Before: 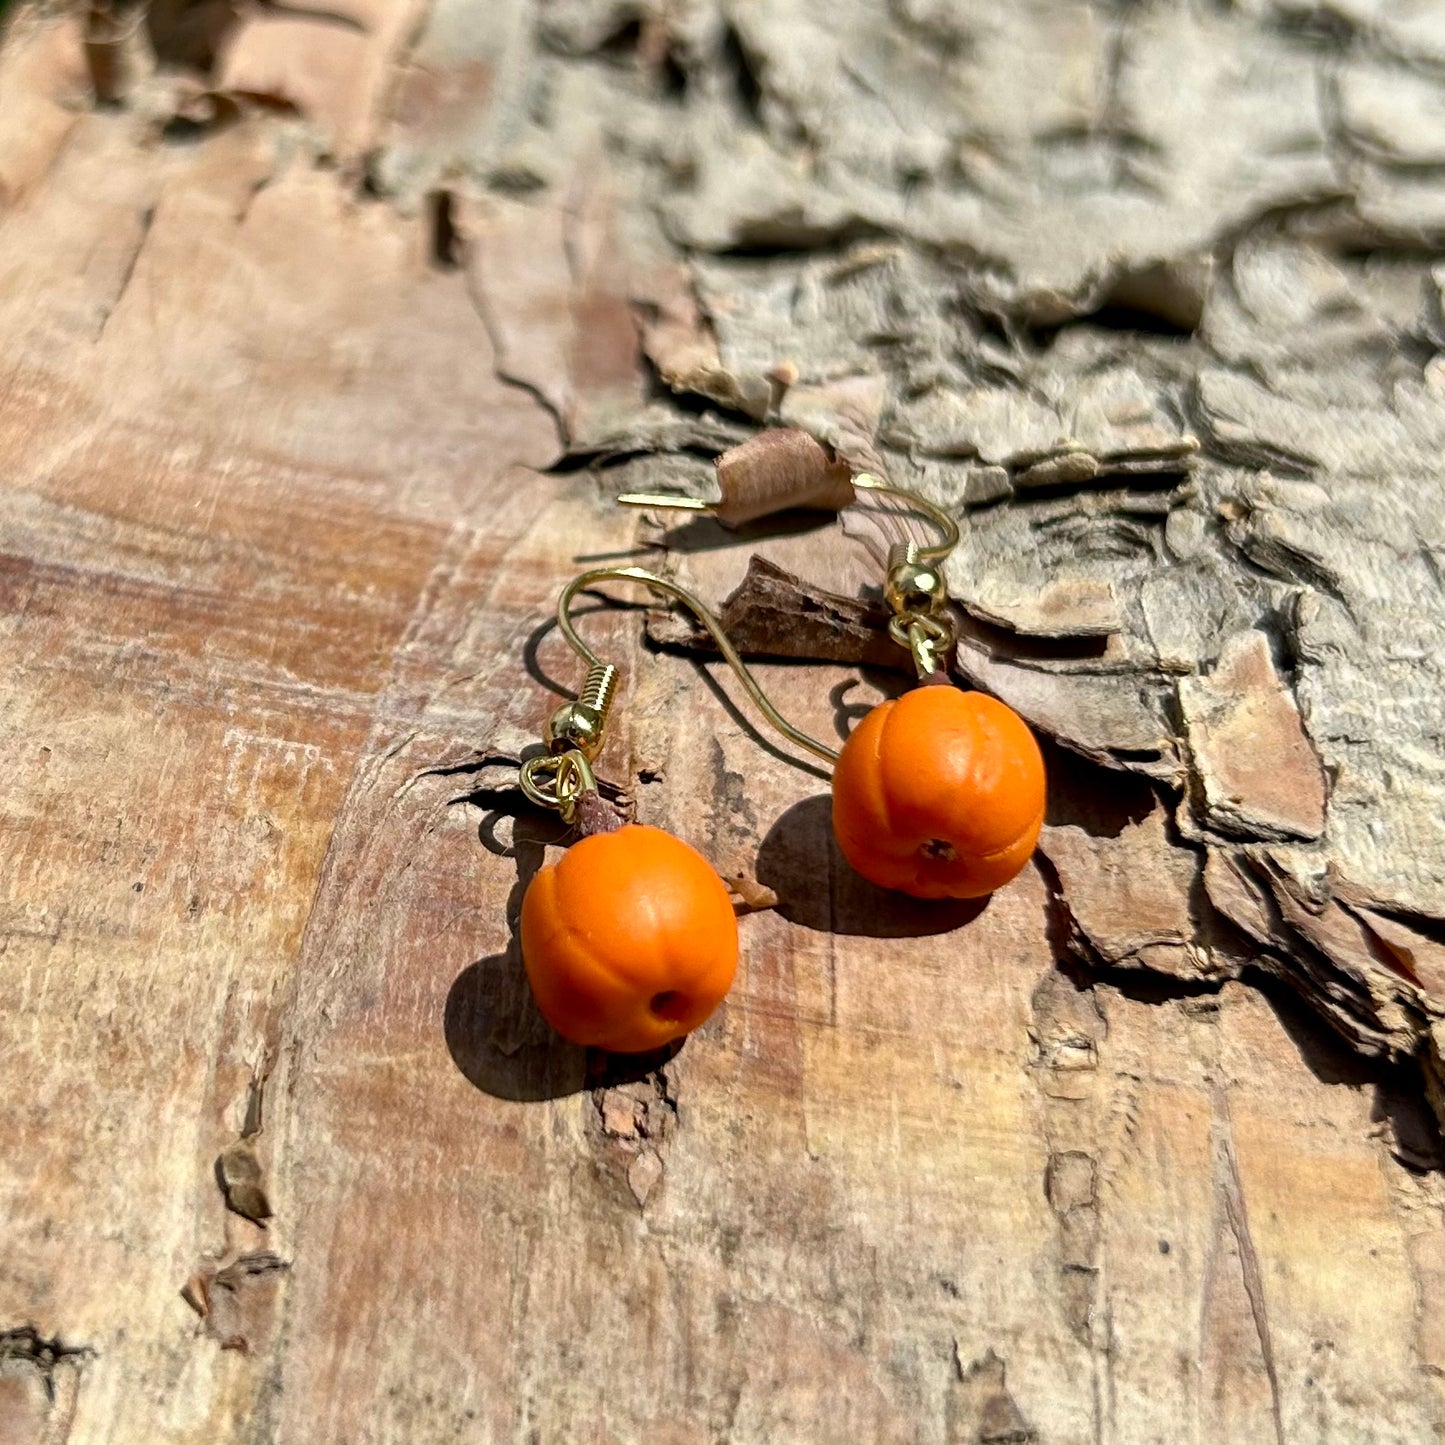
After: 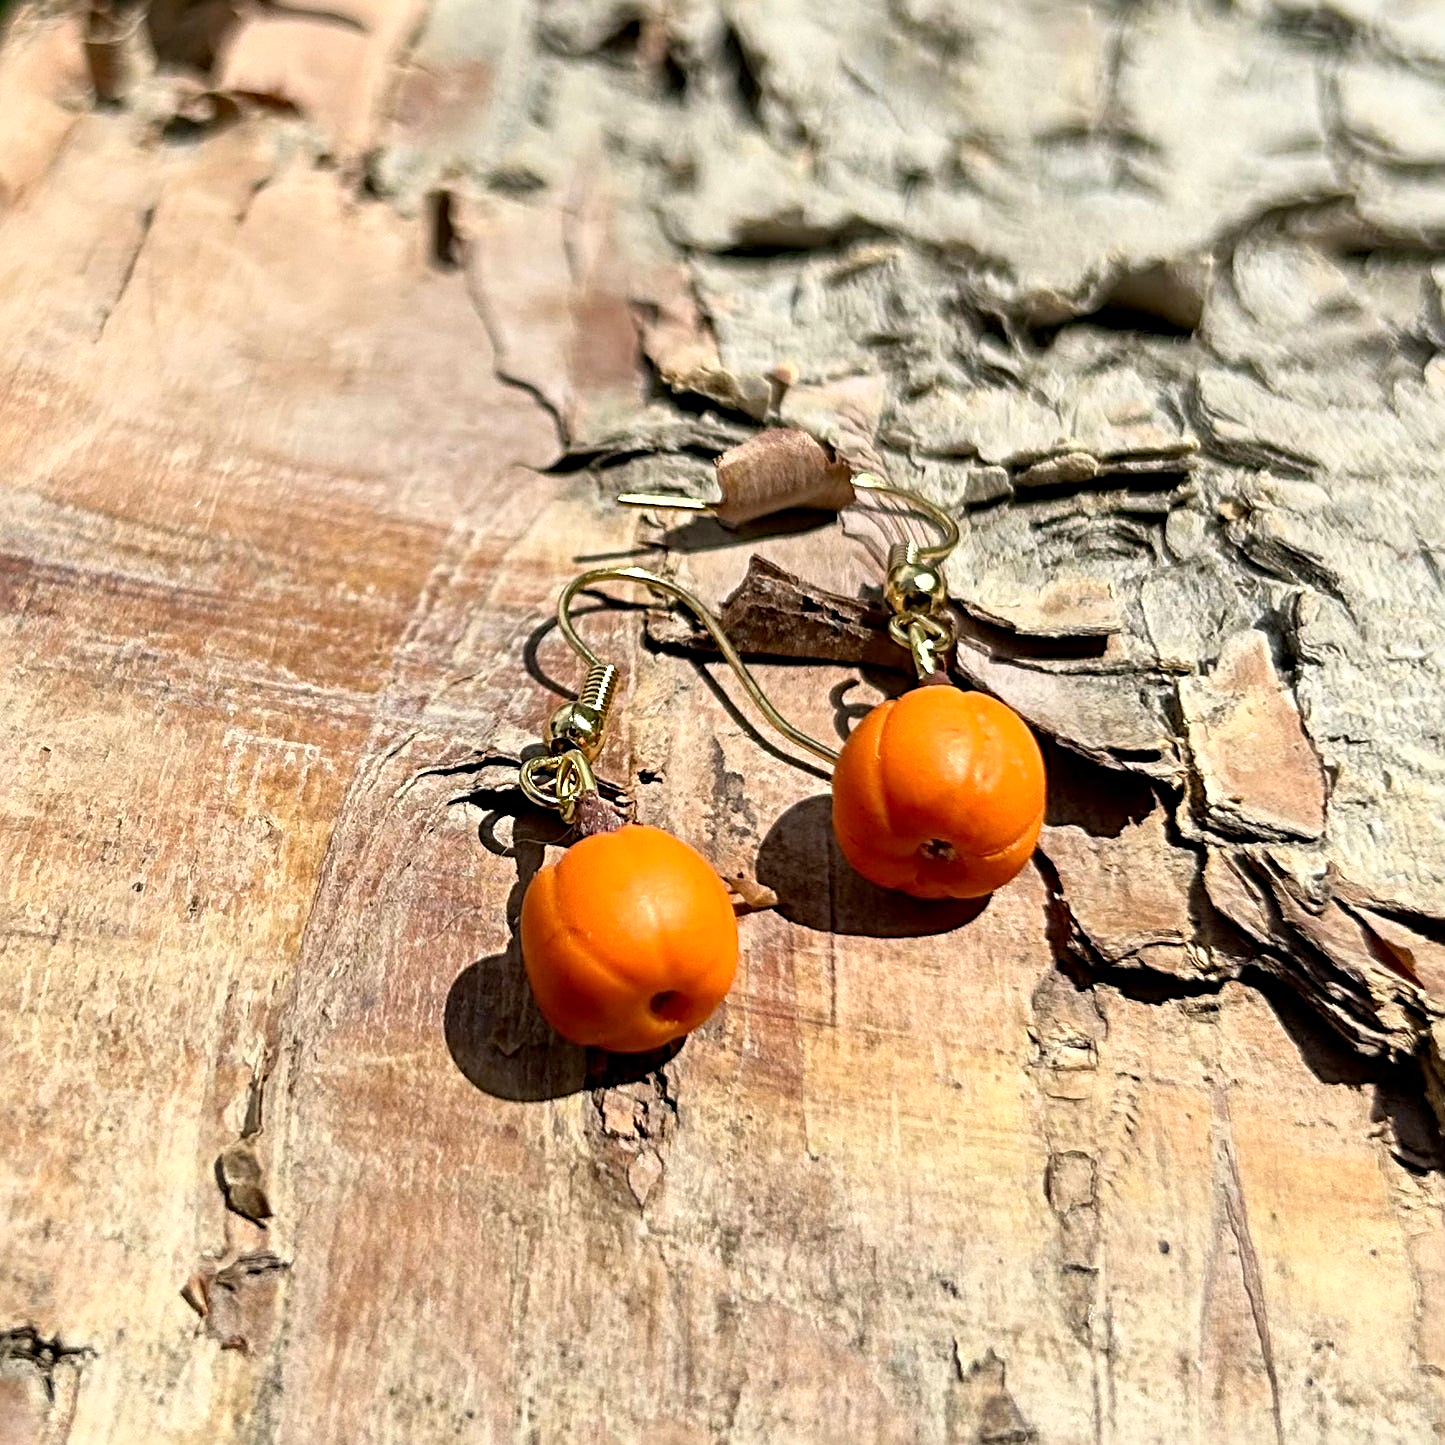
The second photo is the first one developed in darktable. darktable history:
sharpen: radius 4
base curve: curves: ch0 [(0, 0) (0.666, 0.806) (1, 1)]
